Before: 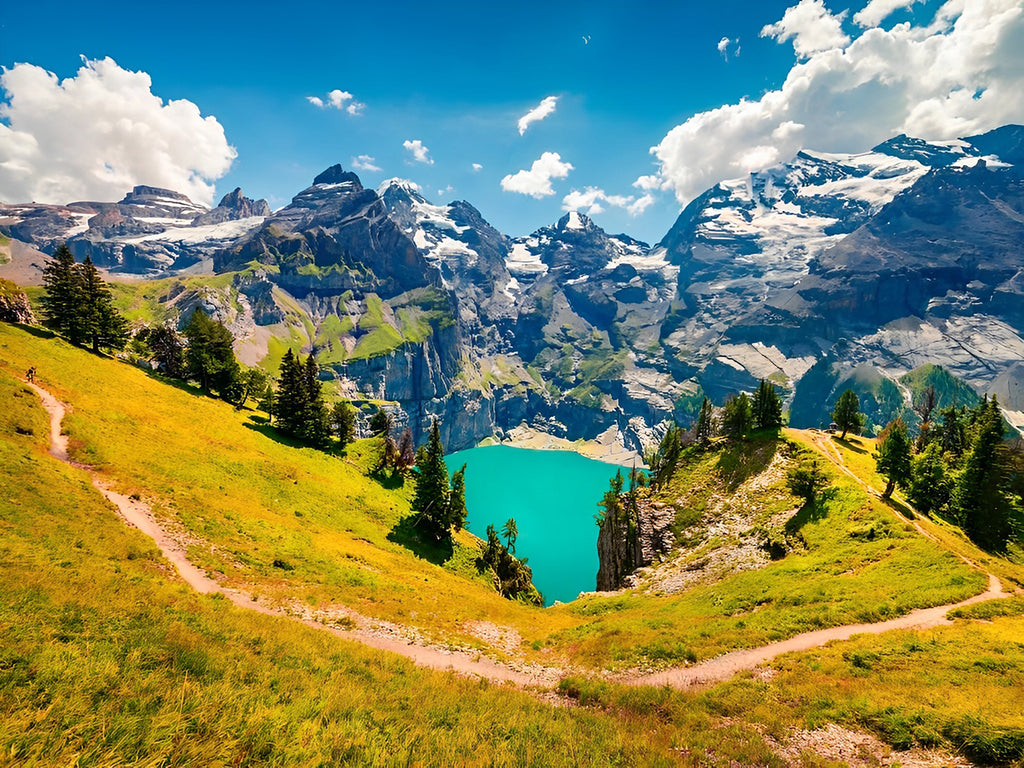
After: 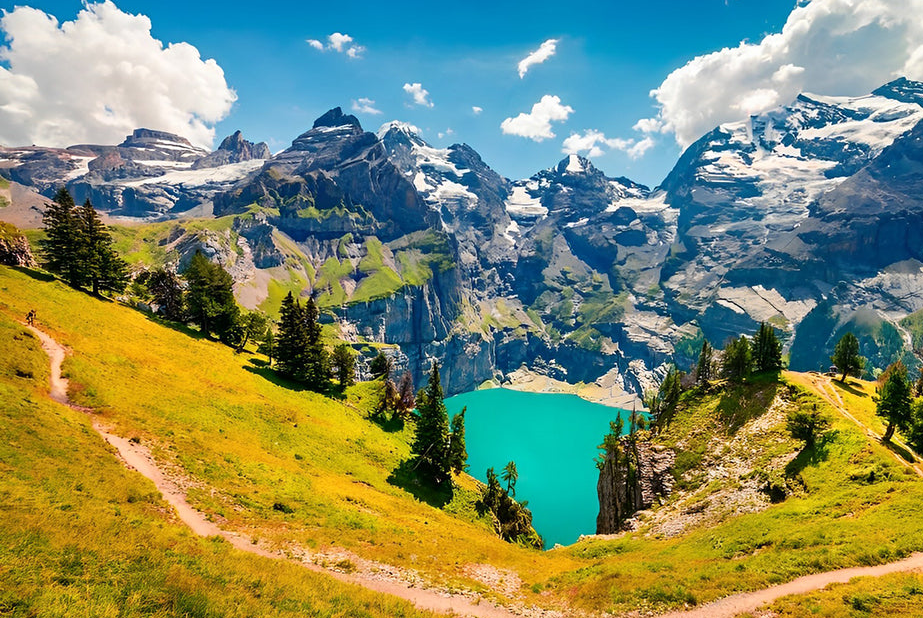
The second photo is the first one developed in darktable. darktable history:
crop: top 7.531%, right 9.784%, bottom 11.962%
